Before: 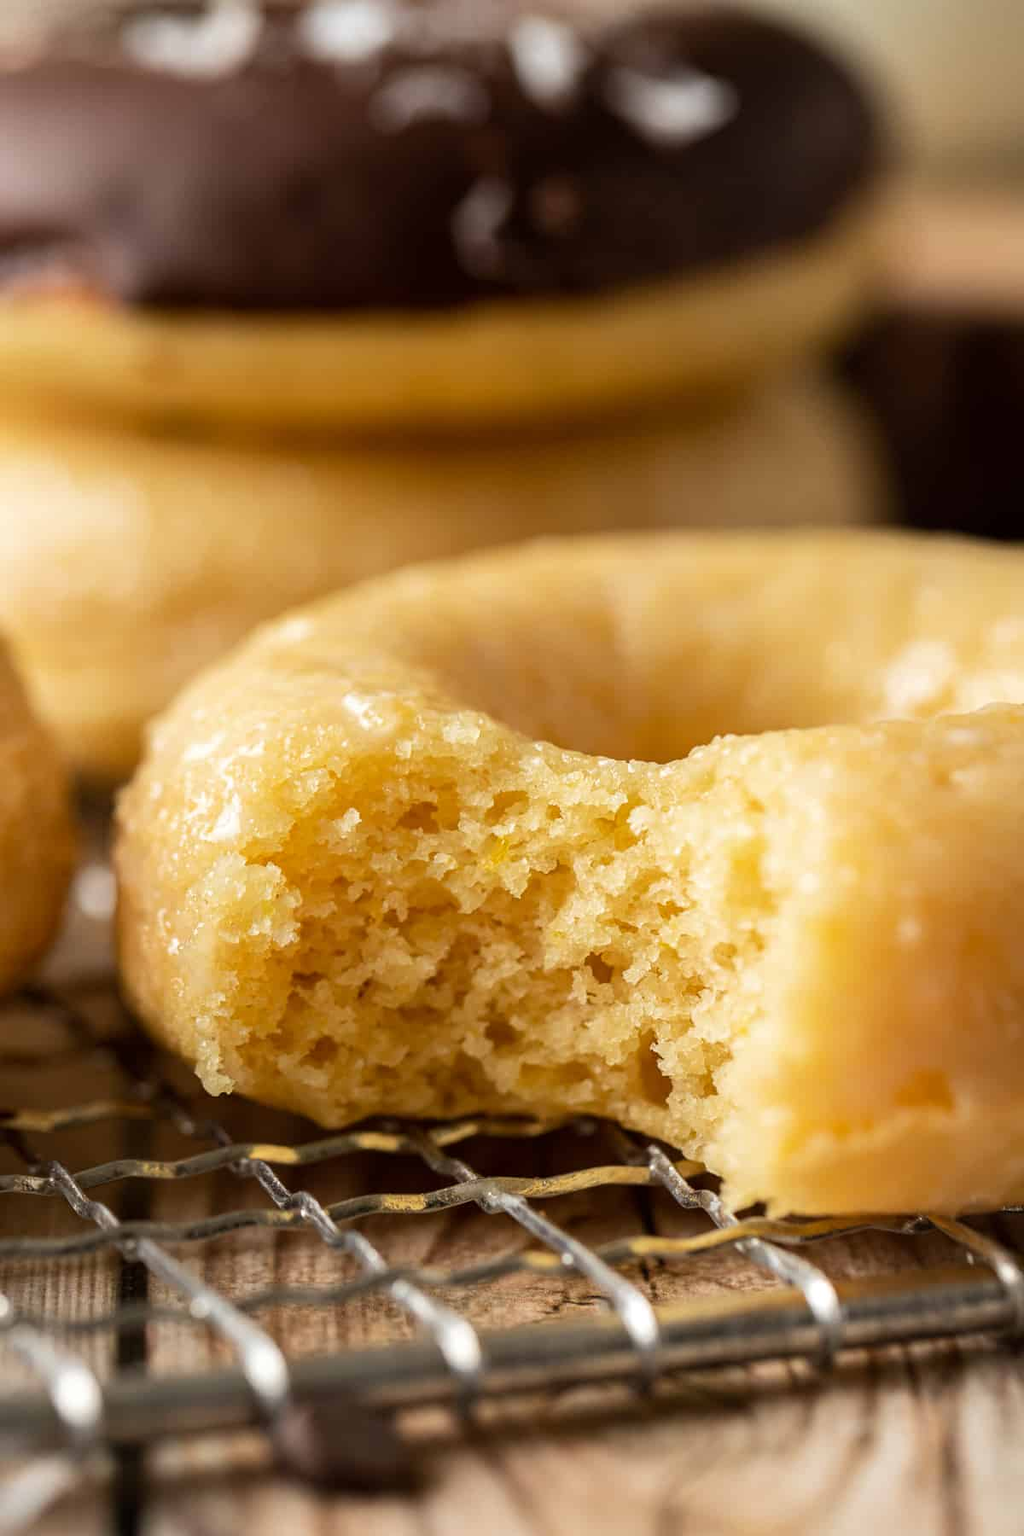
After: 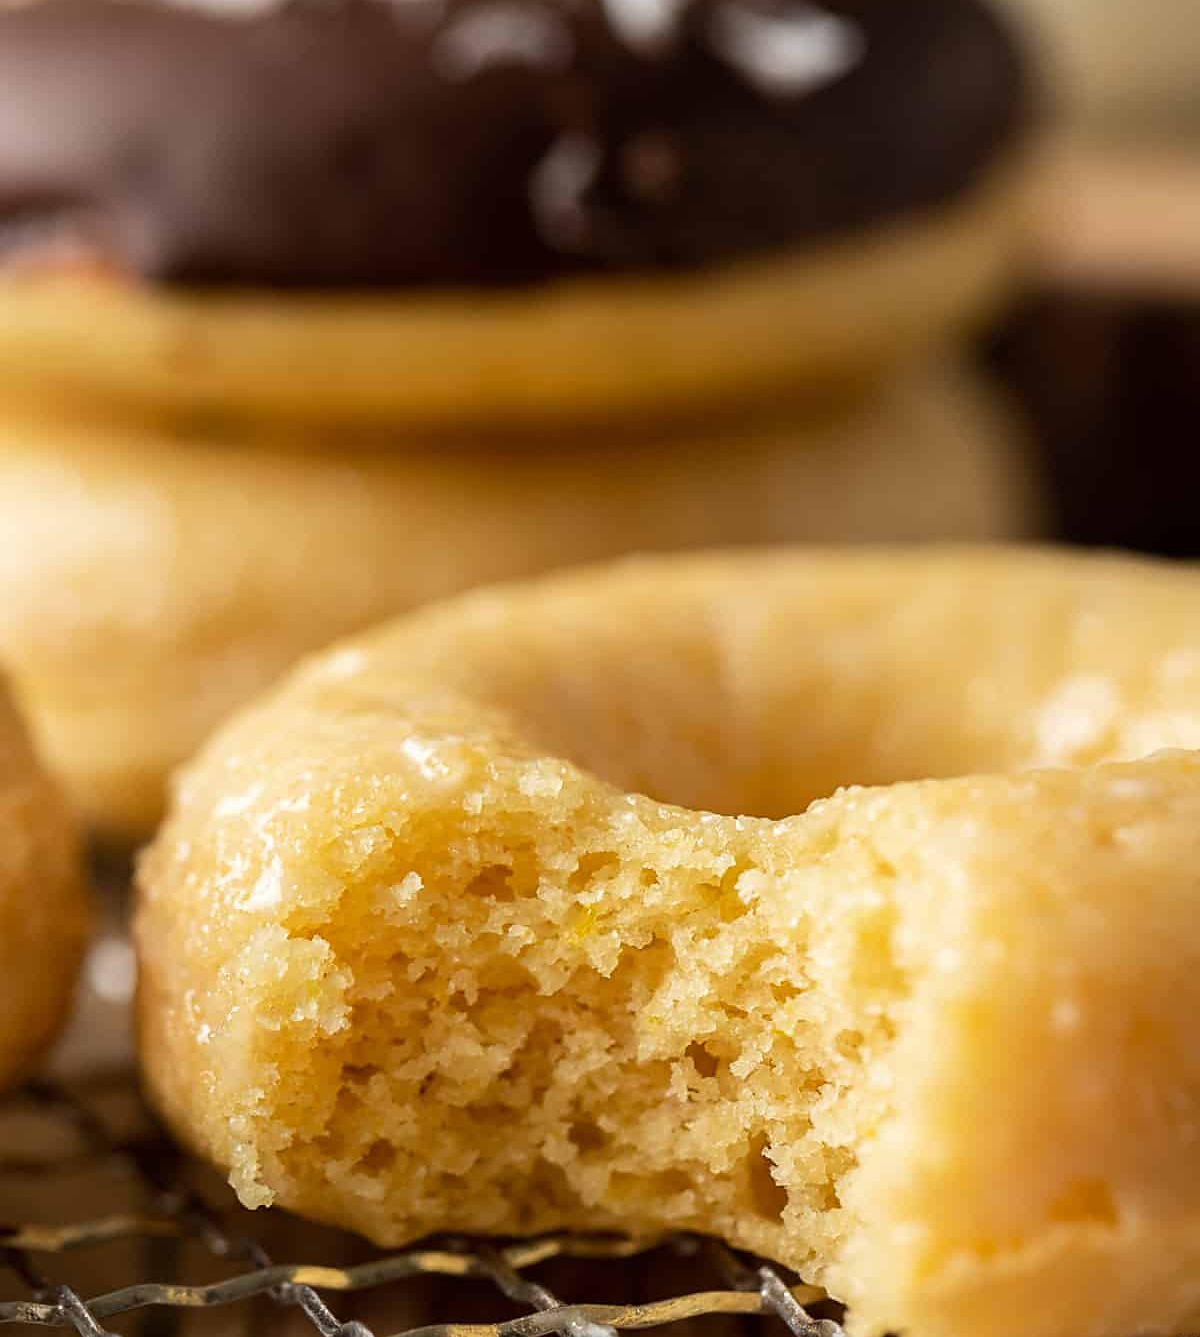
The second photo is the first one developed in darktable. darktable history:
crop: top 4.185%, bottom 21.492%
sharpen: radius 1.894, amount 0.394, threshold 1.612
